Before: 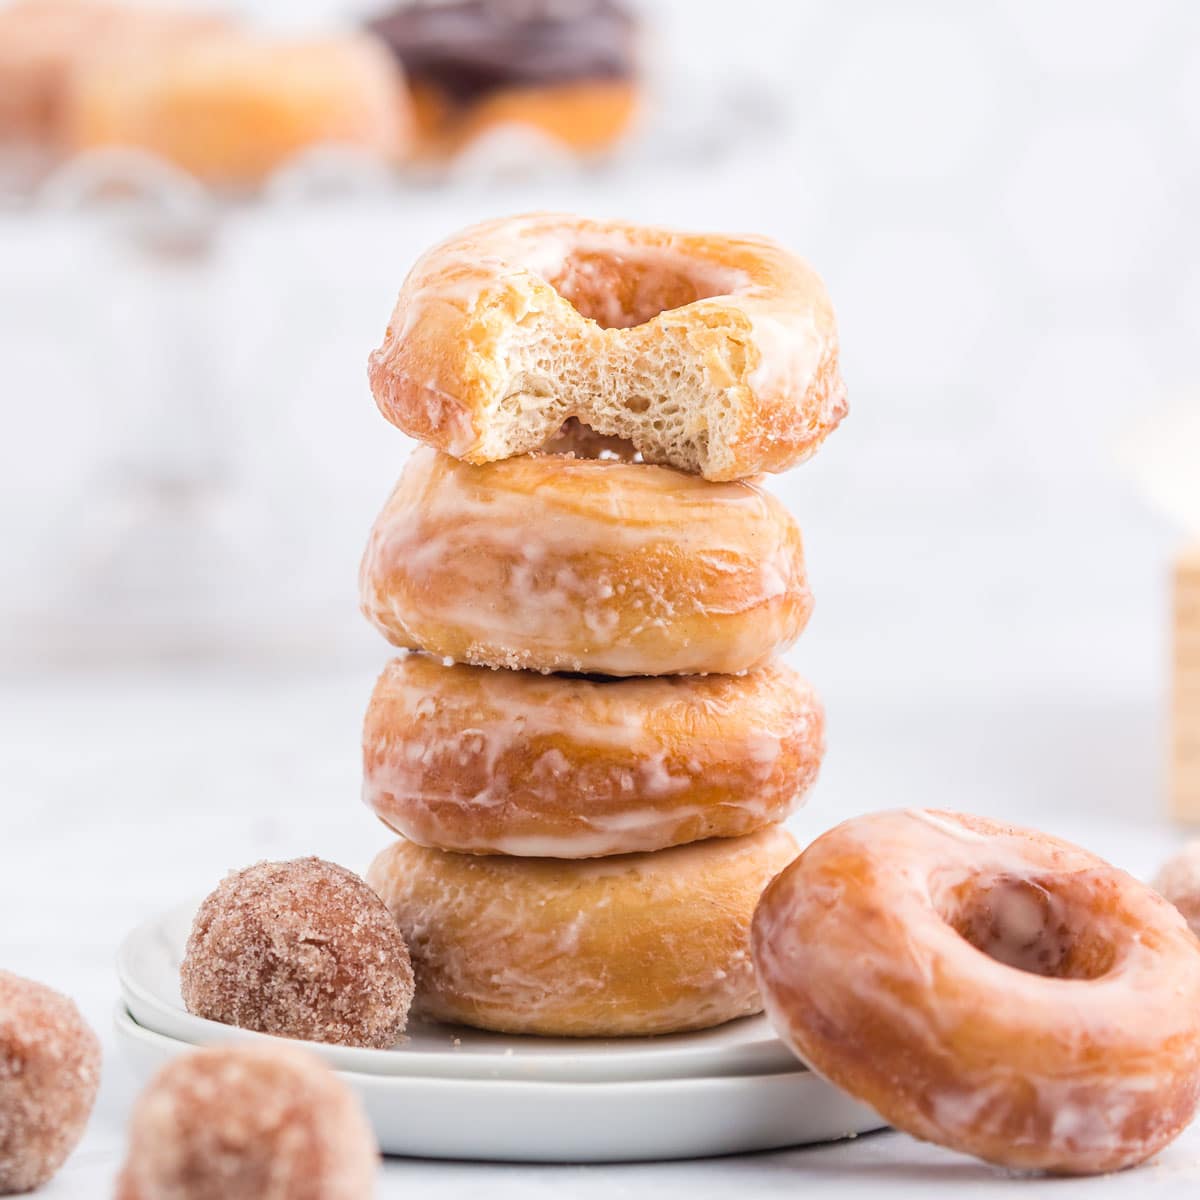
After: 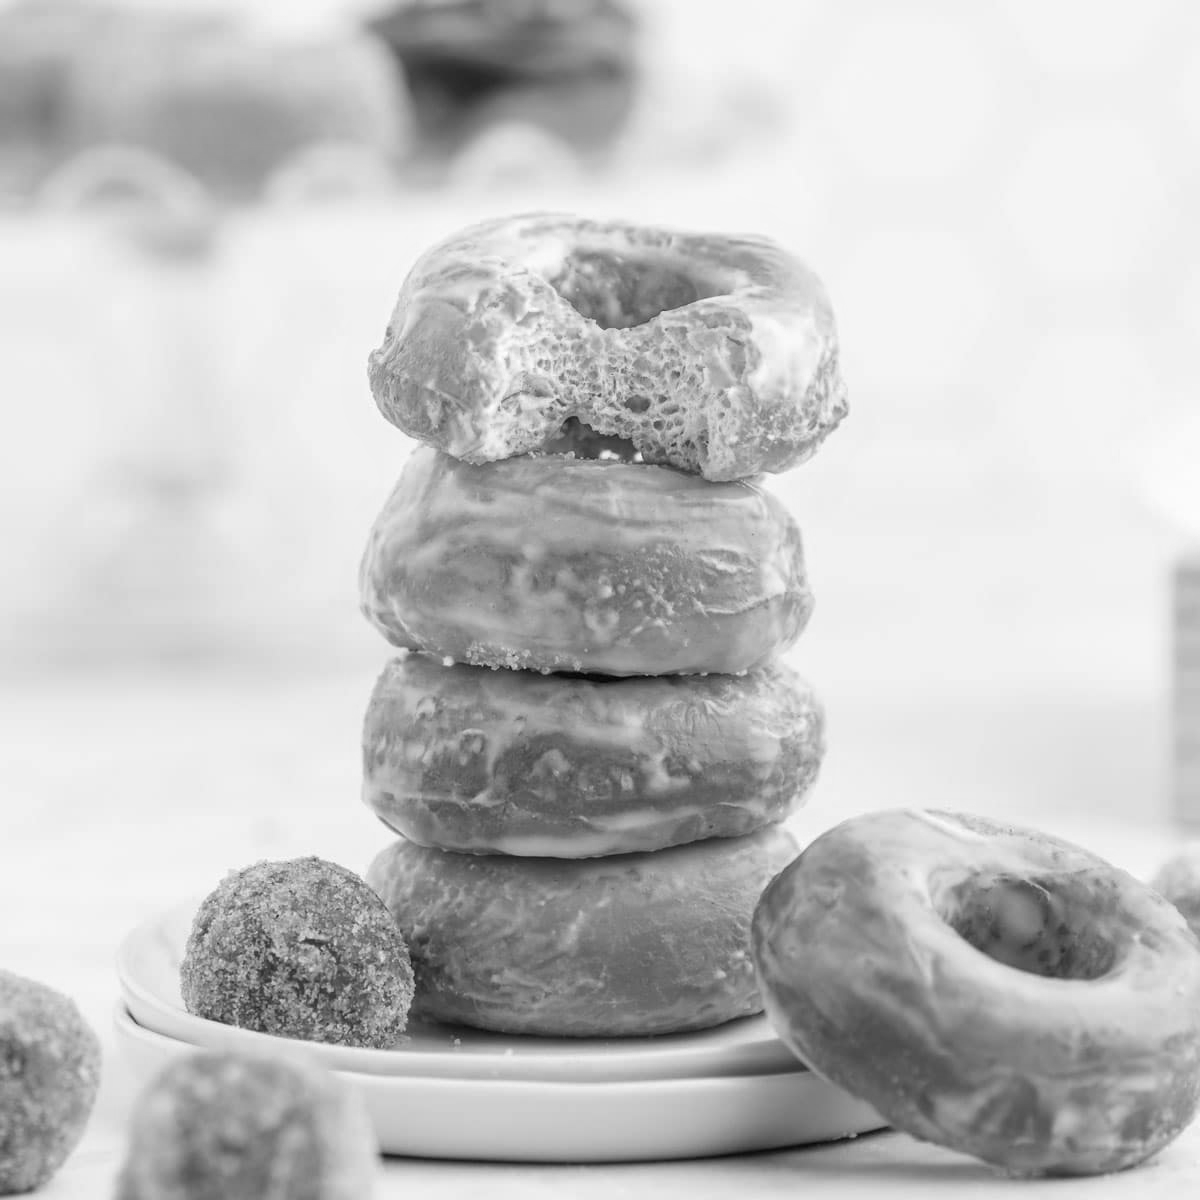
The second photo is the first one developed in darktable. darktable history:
color zones: curves: ch0 [(0, 0.48) (0.209, 0.398) (0.305, 0.332) (0.429, 0.493) (0.571, 0.5) (0.714, 0.5) (0.857, 0.5) (1, 0.48)]; ch1 [(0, 0.736) (0.143, 0.625) (0.225, 0.371) (0.429, 0.256) (0.571, 0.241) (0.714, 0.213) (0.857, 0.48) (1, 0.736)]; ch2 [(0, 0.448) (0.143, 0.498) (0.286, 0.5) (0.429, 0.5) (0.571, 0.5) (0.714, 0.5) (0.857, 0.5) (1, 0.448)]
monochrome: on, module defaults
